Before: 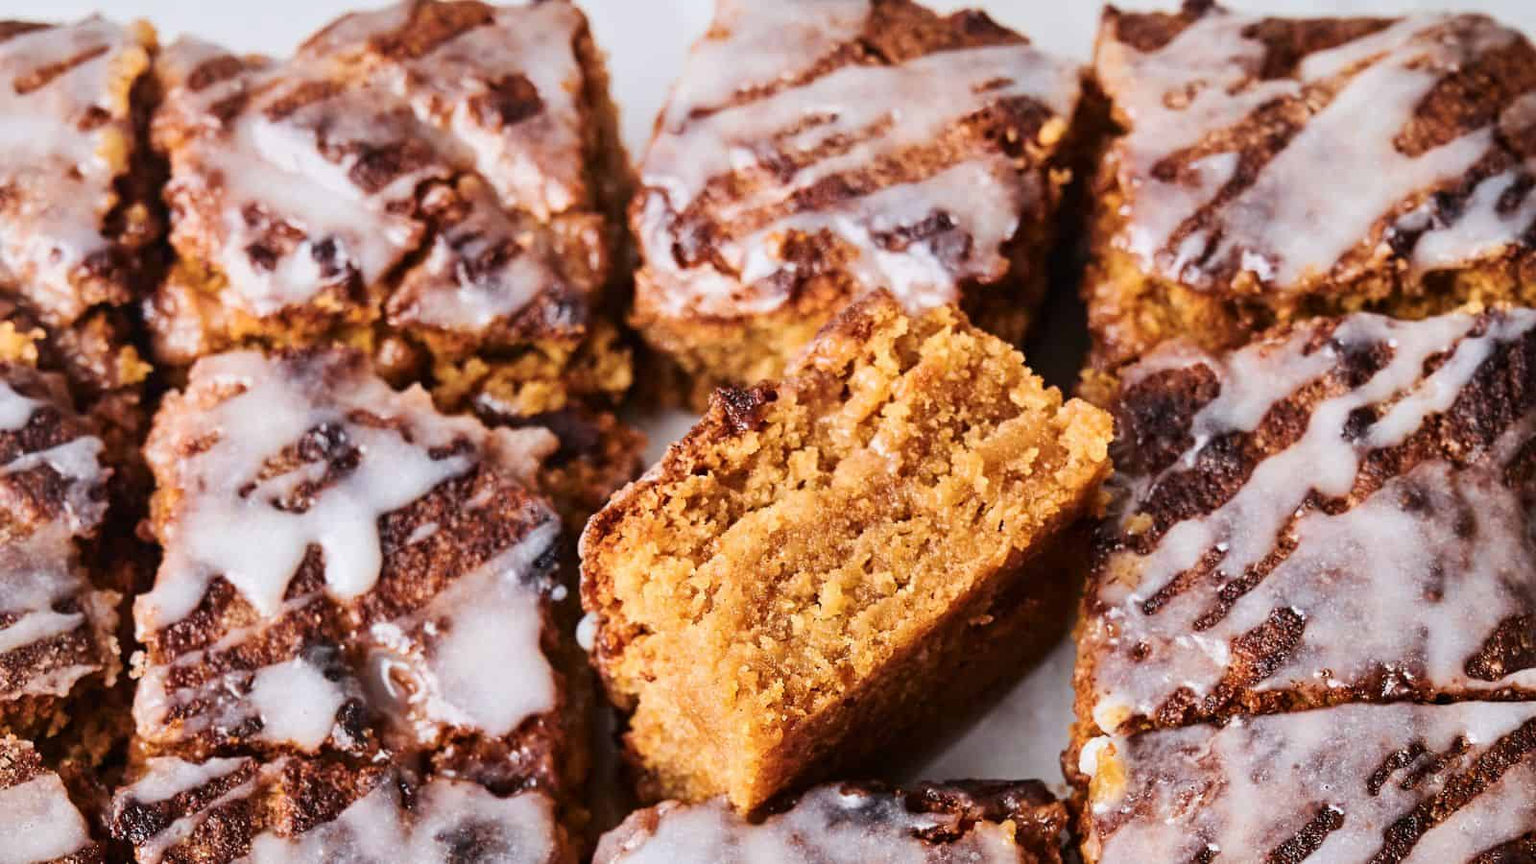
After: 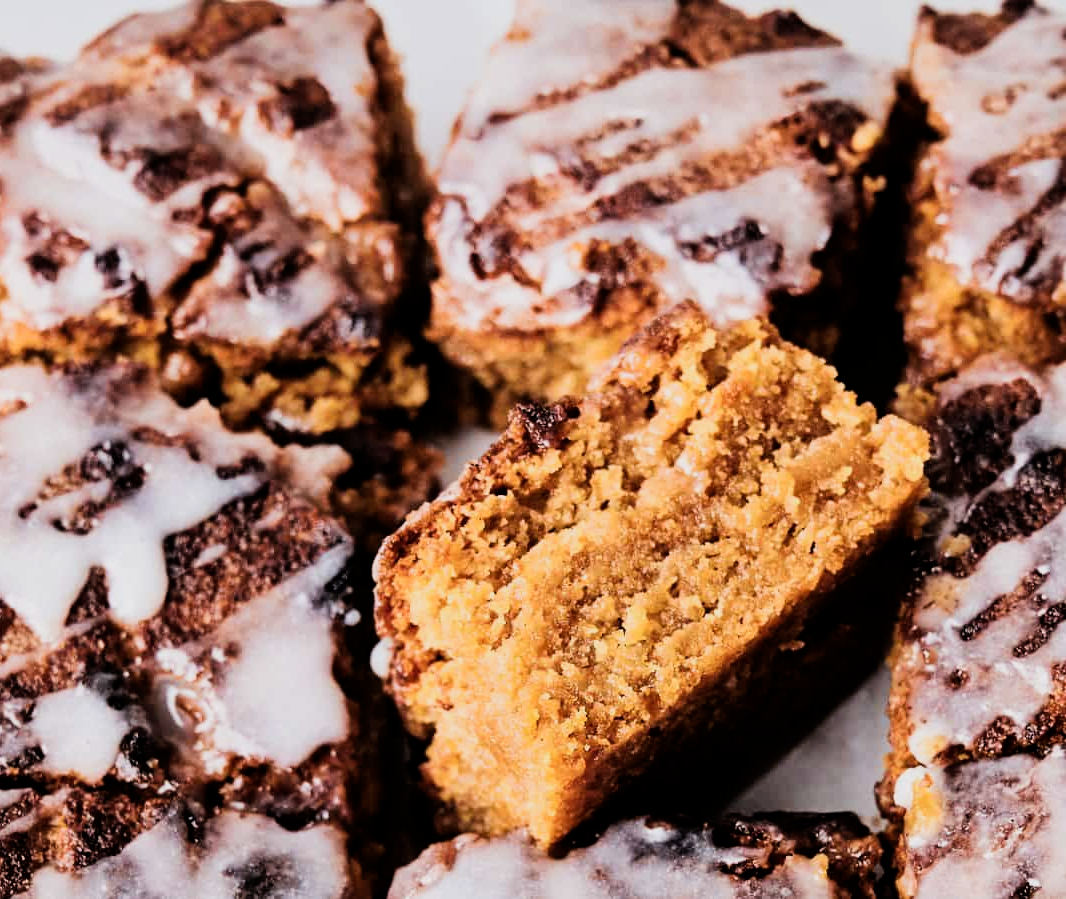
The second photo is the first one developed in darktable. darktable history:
filmic rgb: black relative exposure -5 EV, white relative exposure 3.5 EV, hardness 3.19, contrast 1.4, highlights saturation mix -50%
crop and rotate: left 14.385%, right 18.948%
